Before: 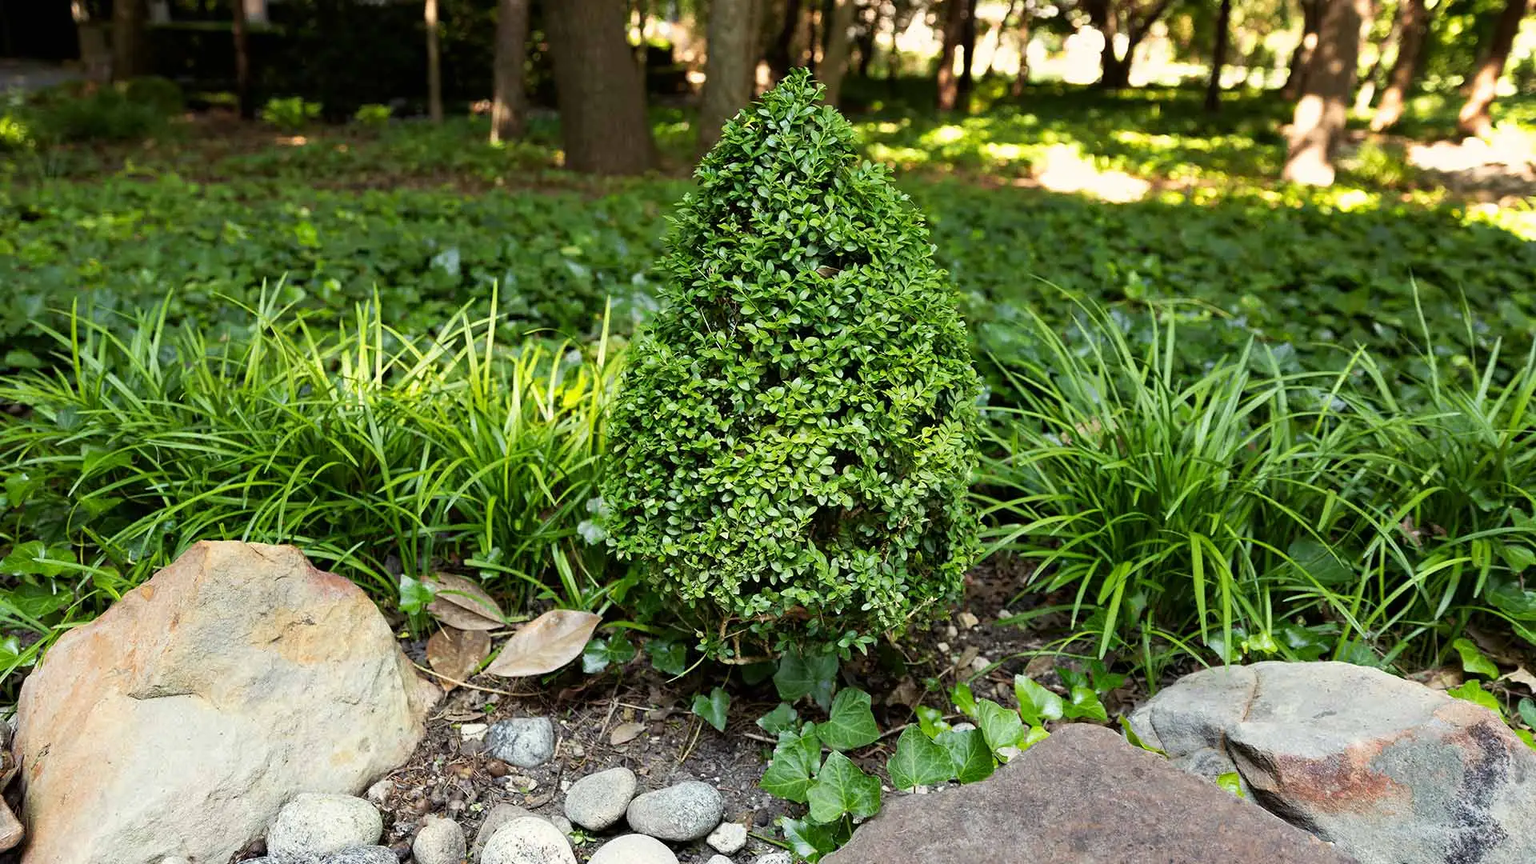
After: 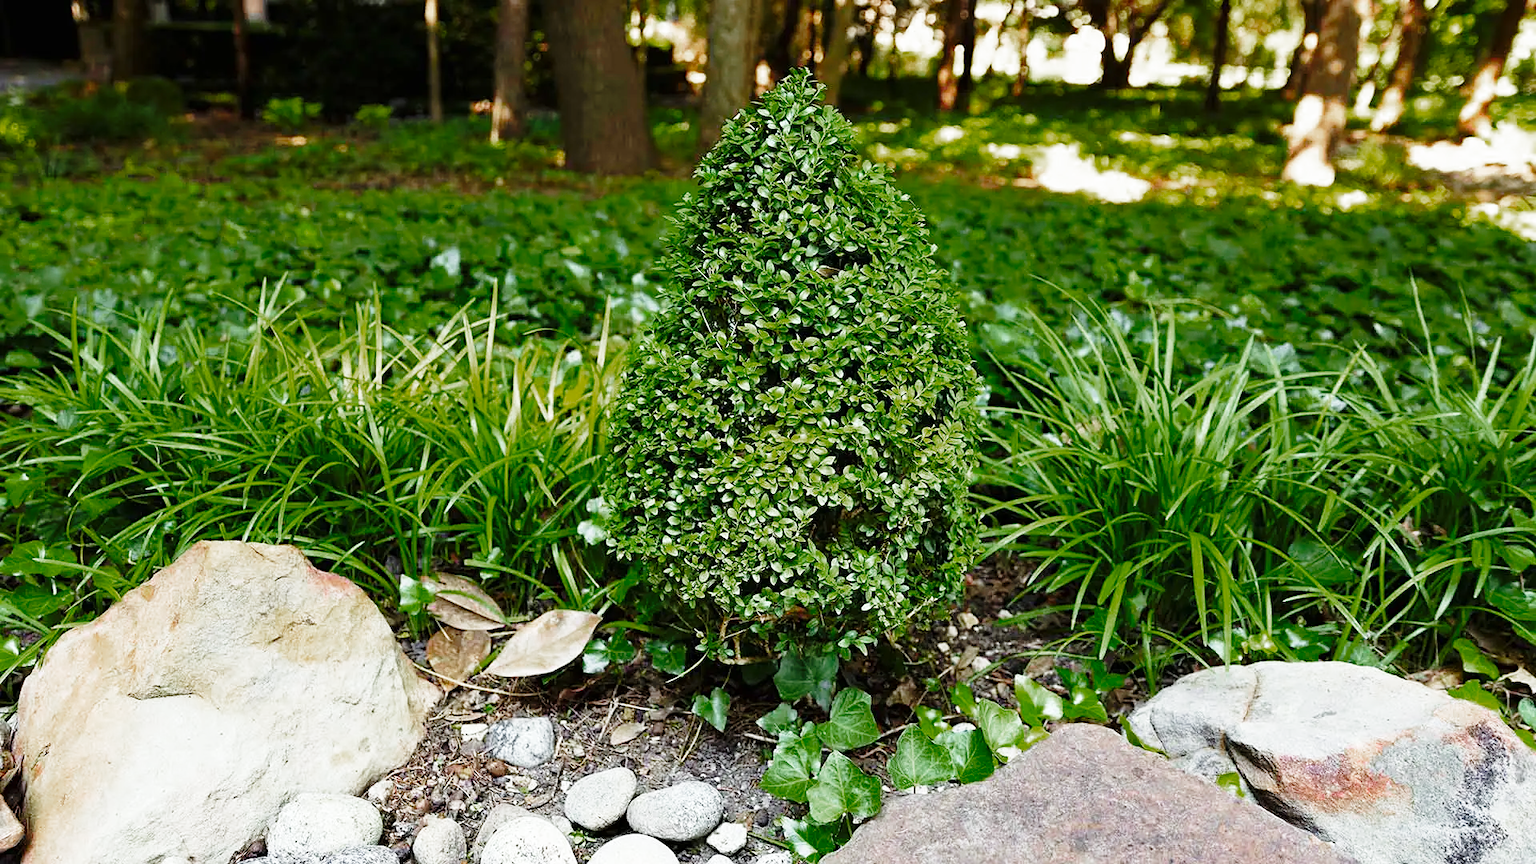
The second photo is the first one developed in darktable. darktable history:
color zones: curves: ch0 [(0, 0.48) (0.209, 0.398) (0.305, 0.332) (0.429, 0.493) (0.571, 0.5) (0.714, 0.5) (0.857, 0.5) (1, 0.48)]; ch1 [(0, 0.633) (0.143, 0.586) (0.286, 0.489) (0.429, 0.448) (0.571, 0.31) (0.714, 0.335) (0.857, 0.492) (1, 0.633)]; ch2 [(0, 0.448) (0.143, 0.498) (0.286, 0.5) (0.429, 0.5) (0.571, 0.5) (0.714, 0.5) (0.857, 0.5) (1, 0.448)]
white balance: red 0.982, blue 1.018
base curve: curves: ch0 [(0, 0) (0.028, 0.03) (0.121, 0.232) (0.46, 0.748) (0.859, 0.968) (1, 1)], preserve colors none
sharpen: amount 0.2
